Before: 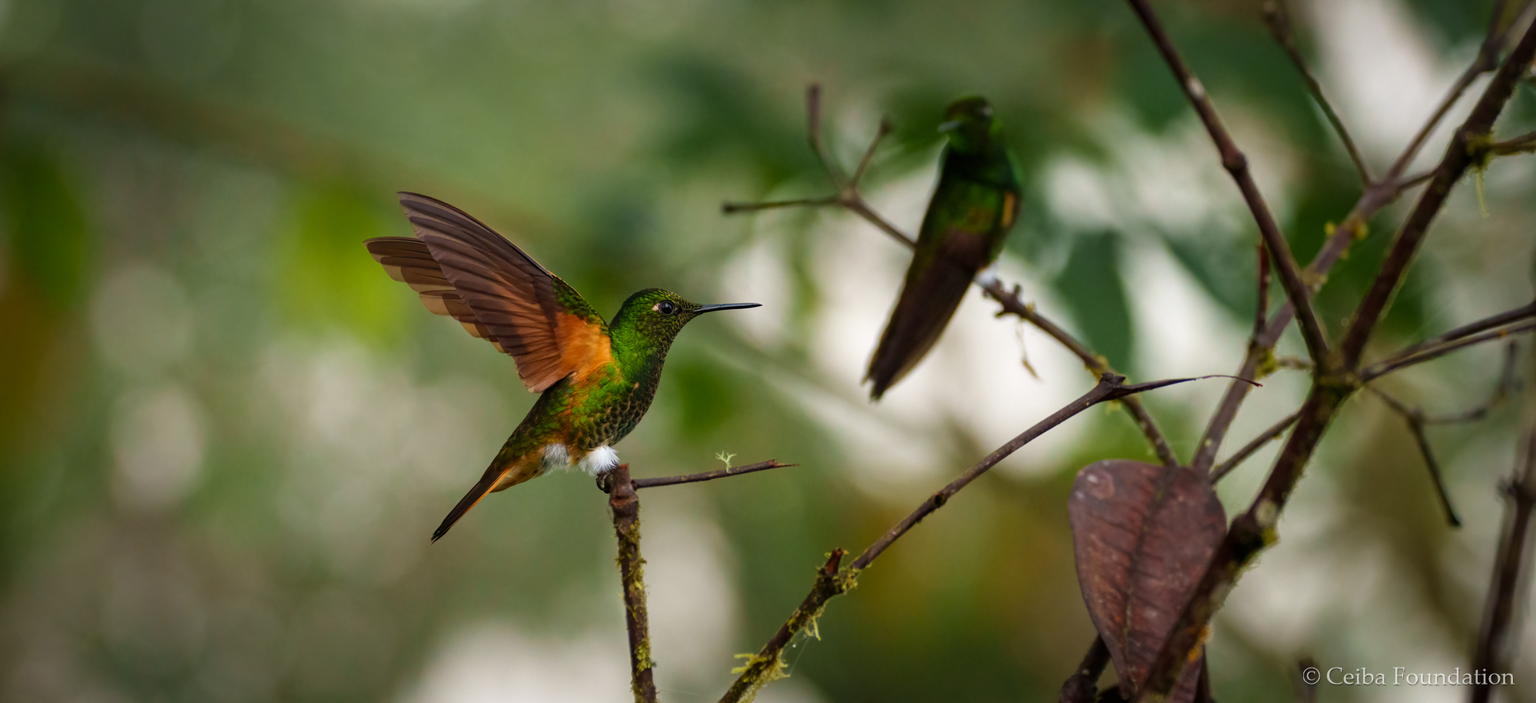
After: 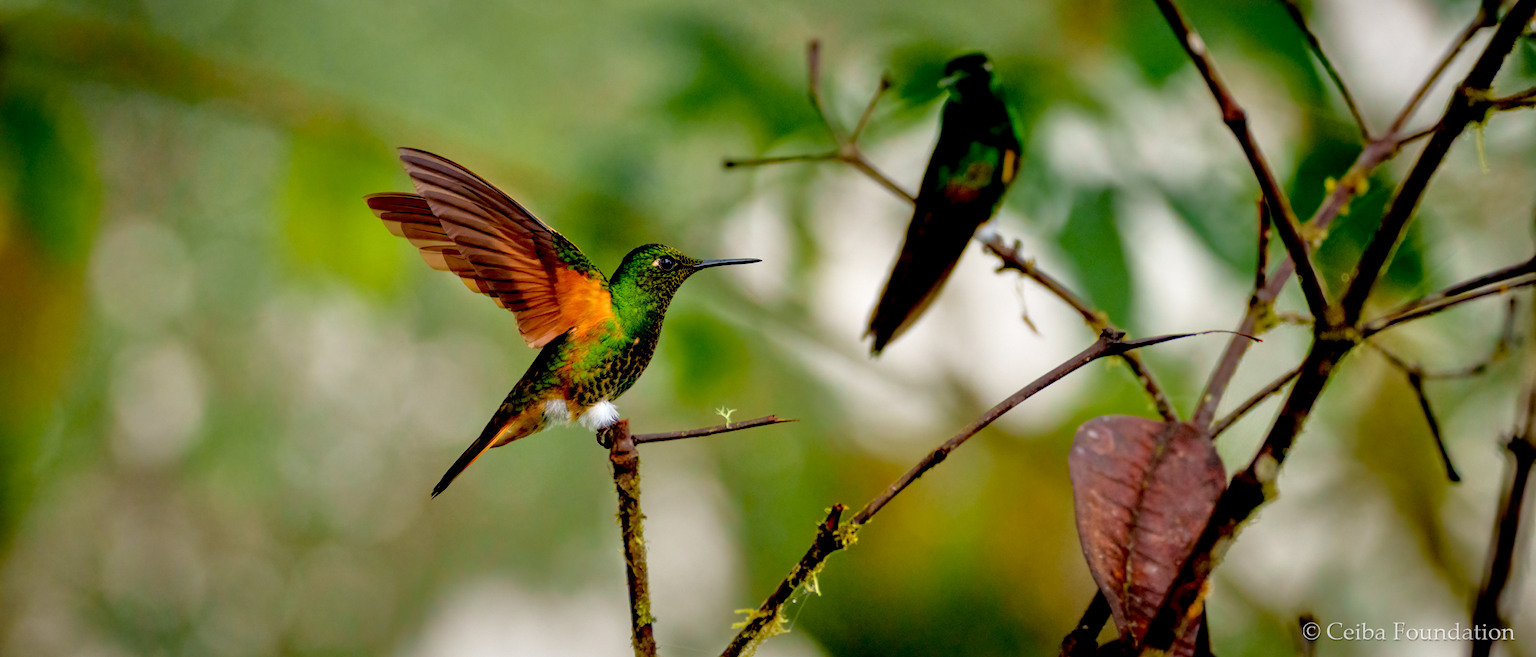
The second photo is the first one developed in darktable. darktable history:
tone equalizer: -7 EV 0.161 EV, -6 EV 0.598 EV, -5 EV 1.12 EV, -4 EV 1.34 EV, -3 EV 1.17 EV, -2 EV 0.6 EV, -1 EV 0.162 EV
crop and rotate: top 6.41%
exposure: black level correction 0.018, exposure -0.008 EV, compensate highlight preservation false
